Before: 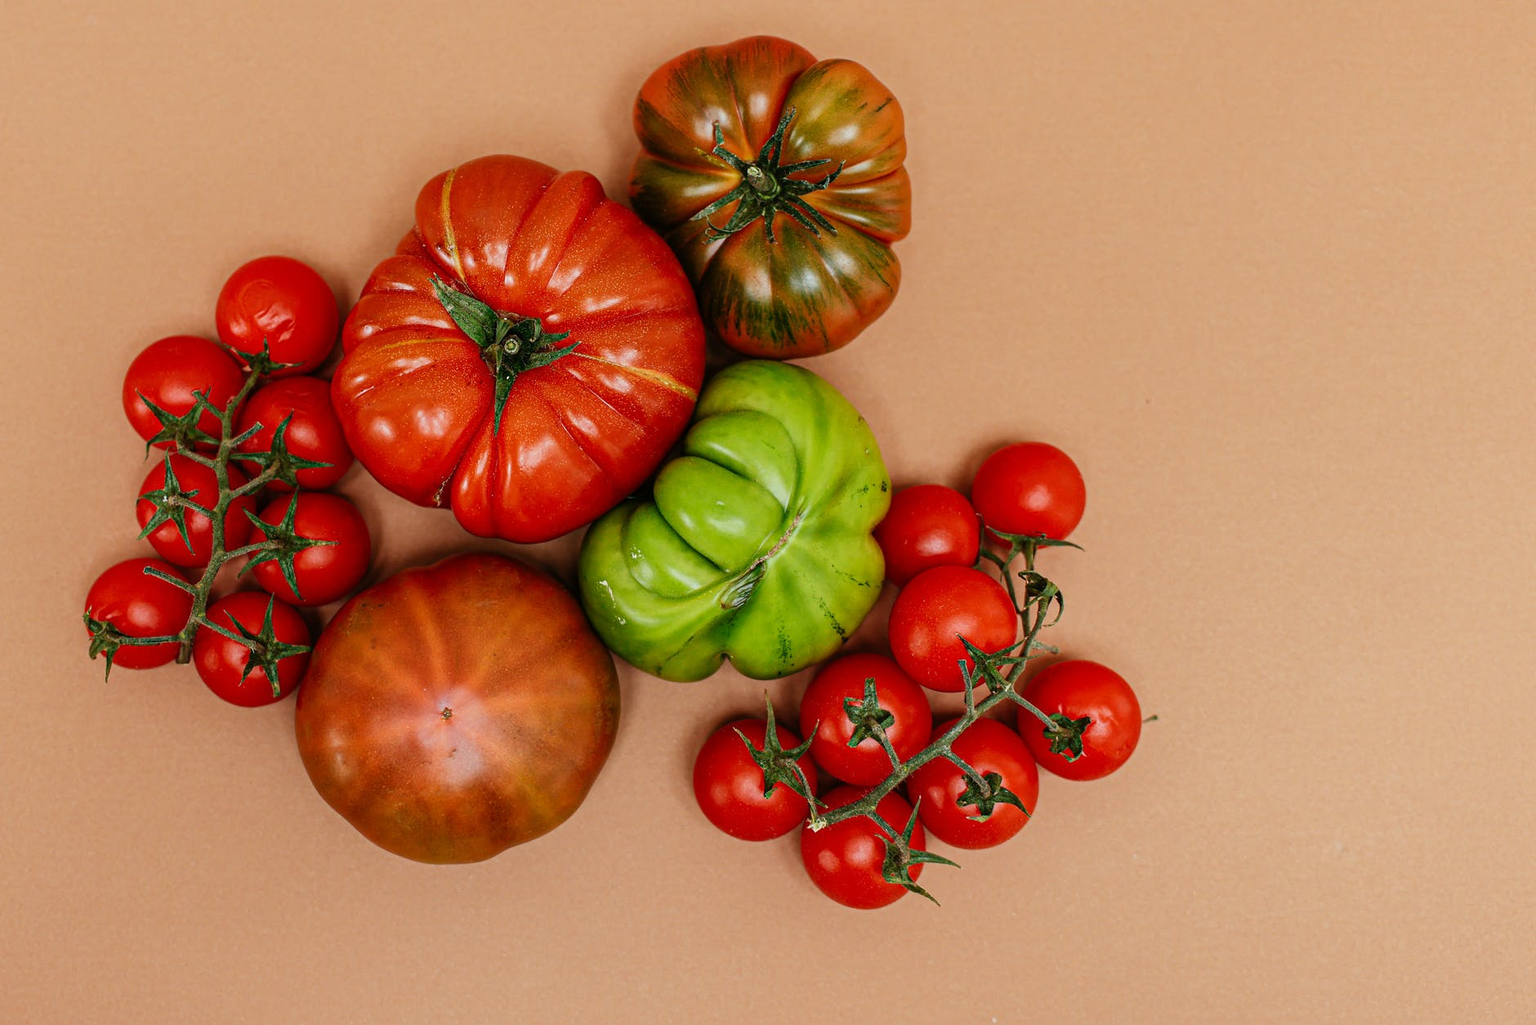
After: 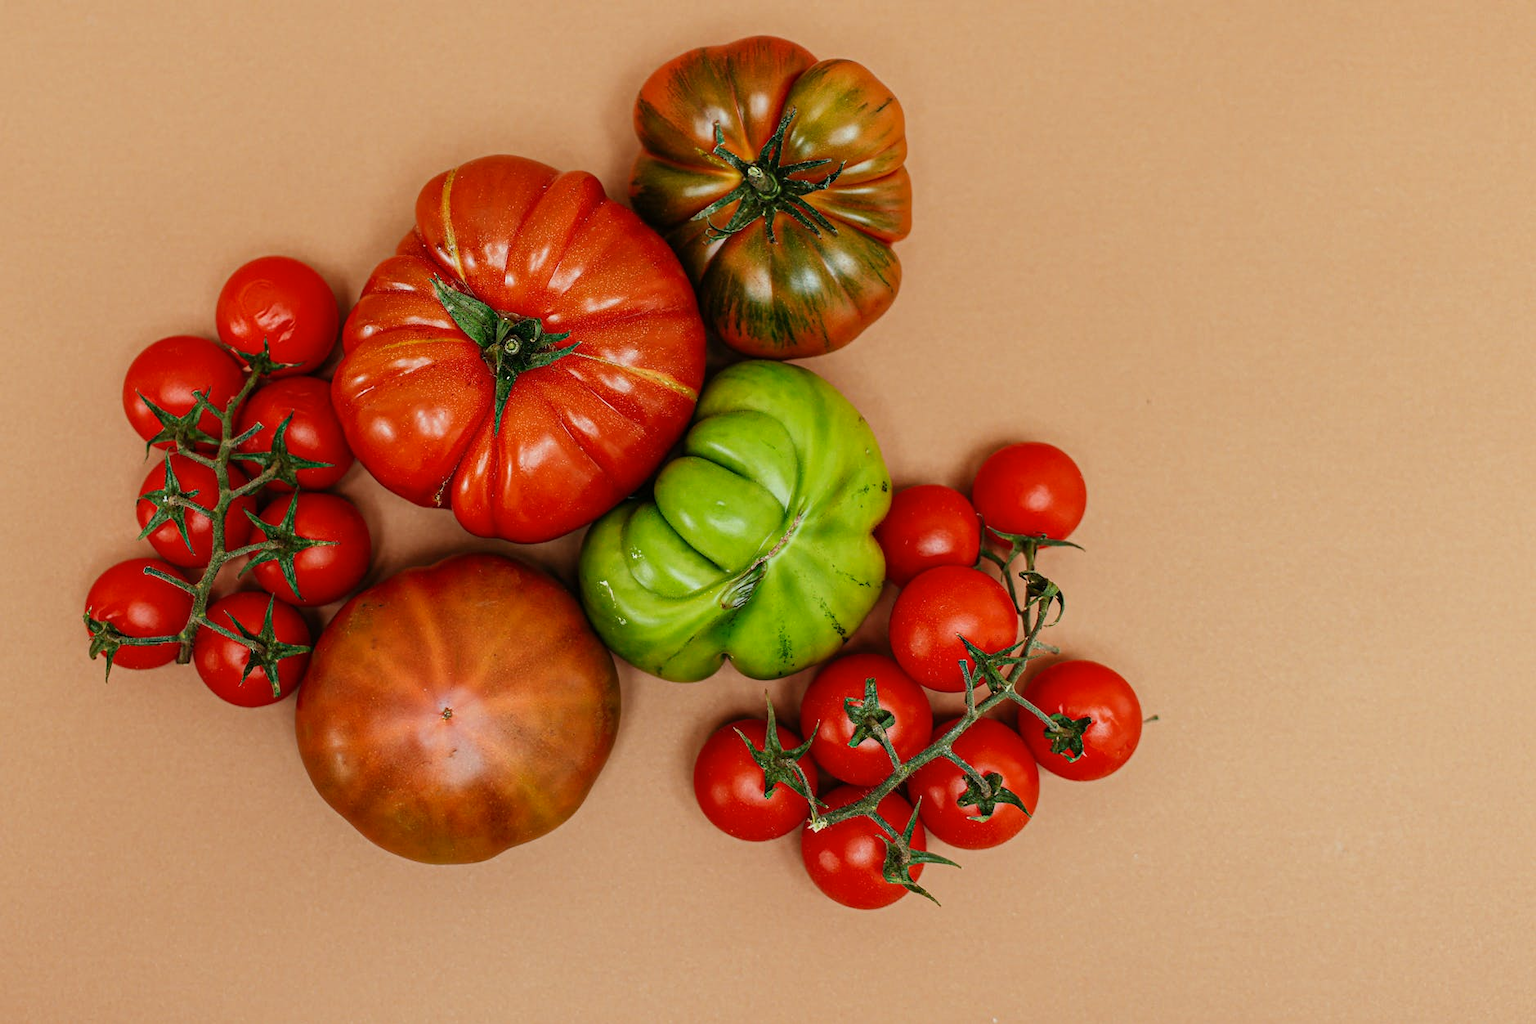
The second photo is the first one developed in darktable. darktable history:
color correction: highlights a* -2.46, highlights b* 2.55
